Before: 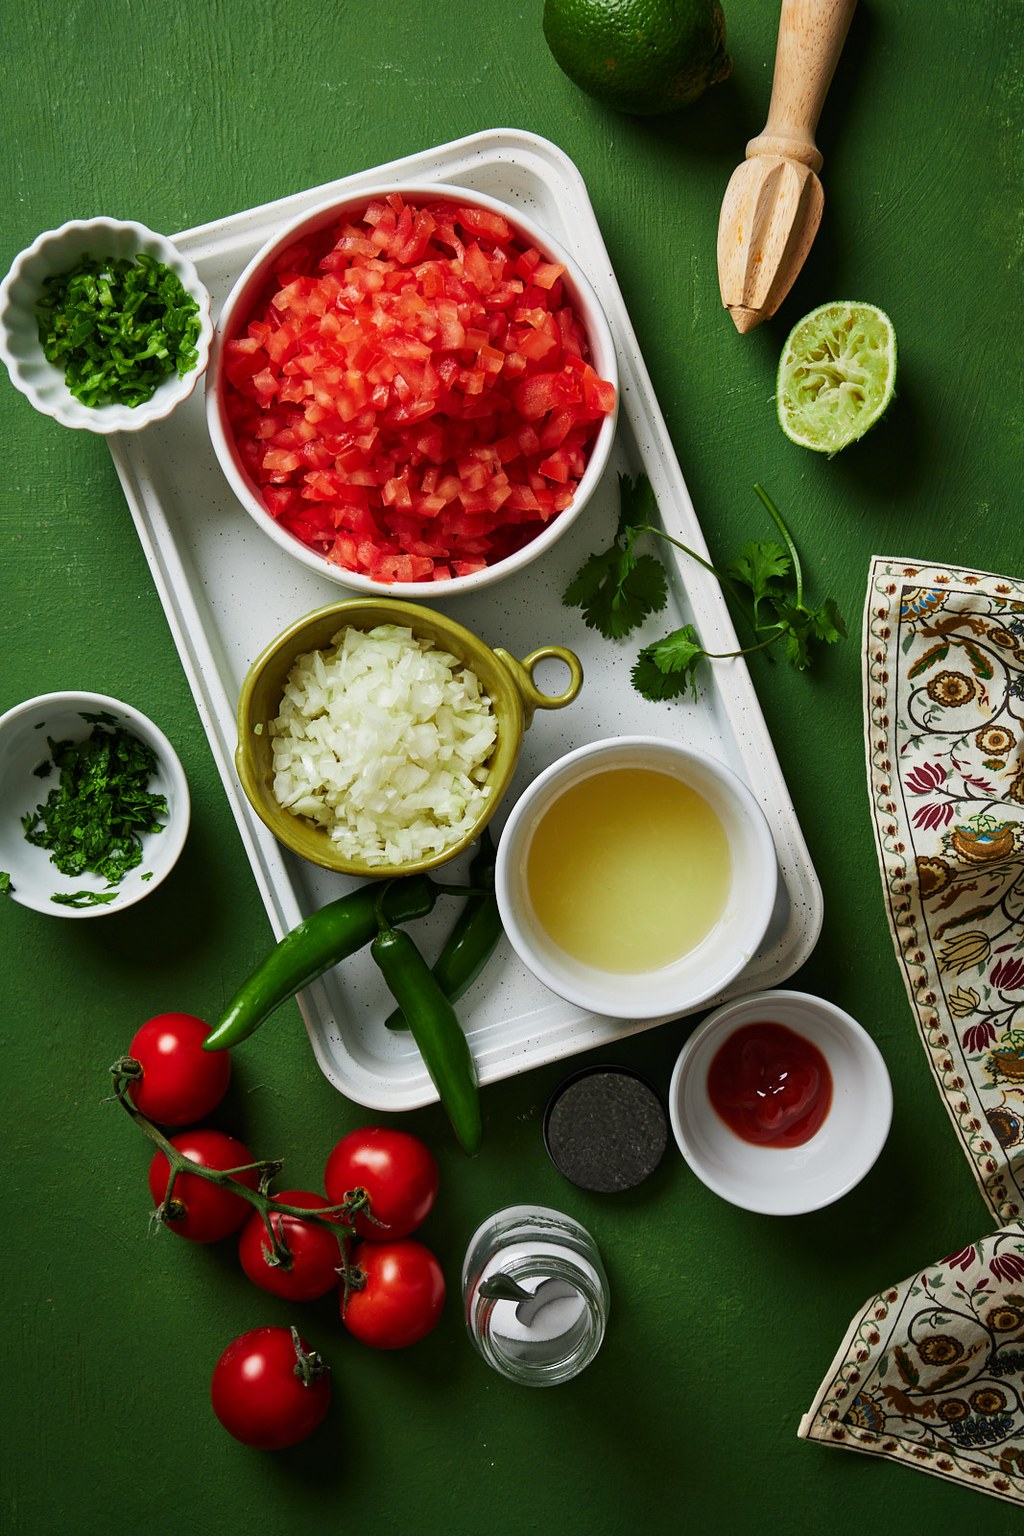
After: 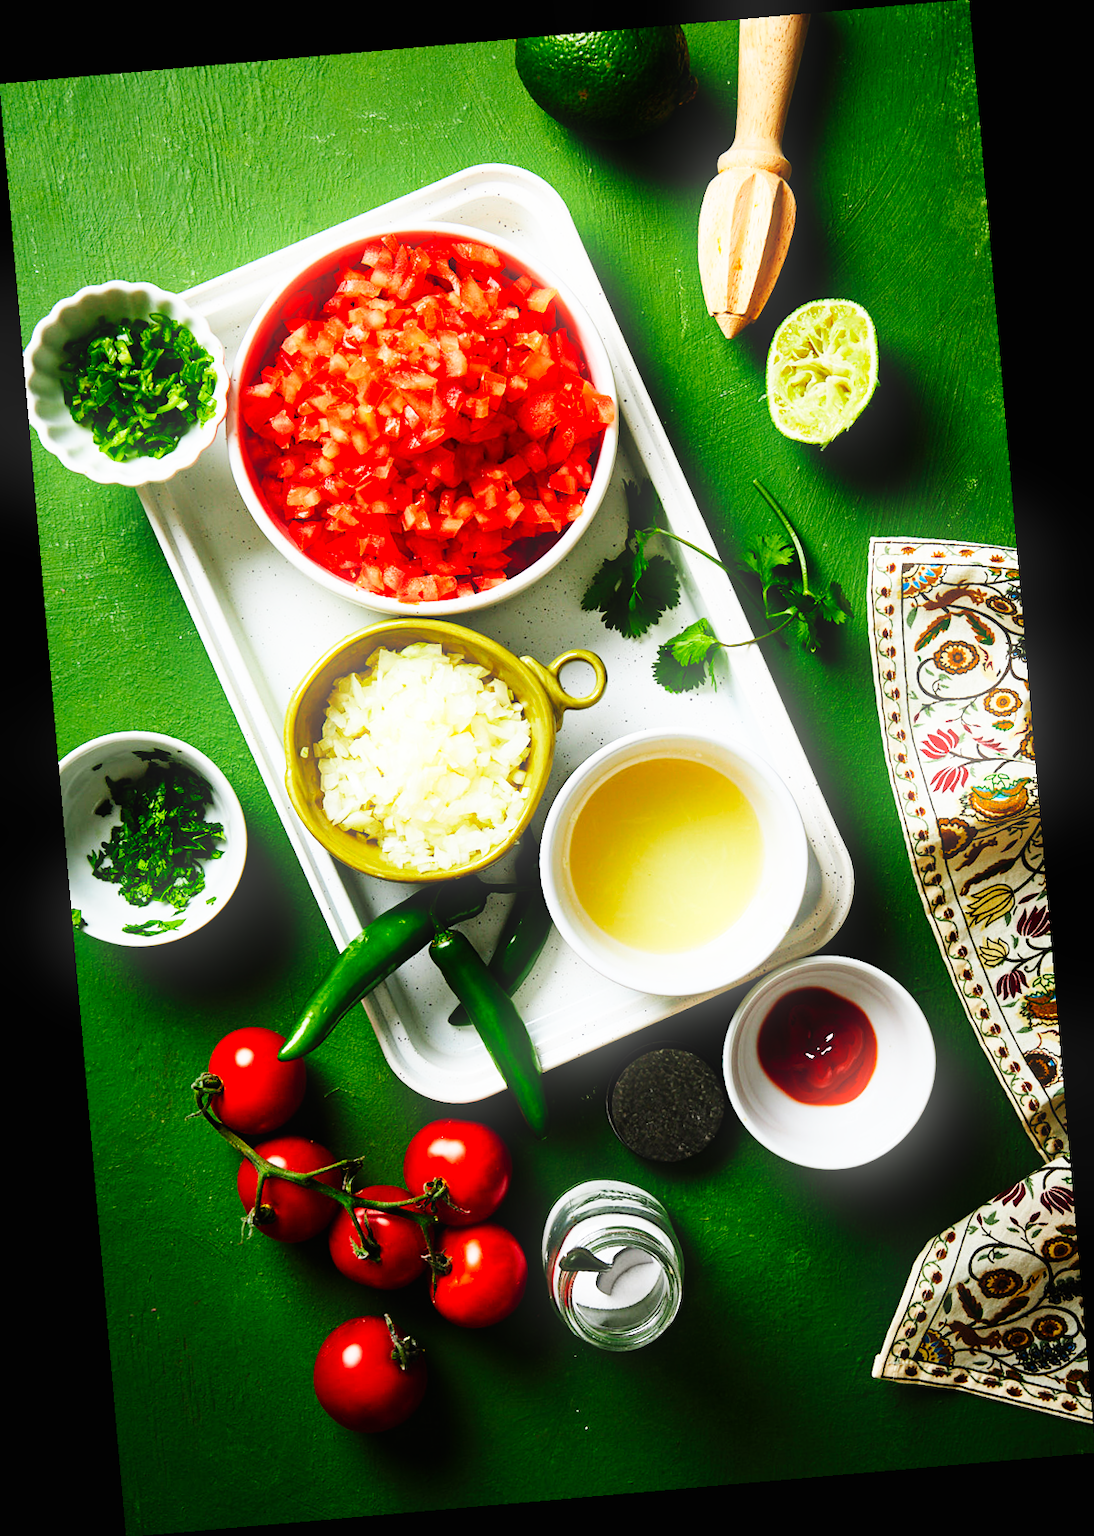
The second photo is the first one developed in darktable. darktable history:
base curve: curves: ch0 [(0, 0) (0, 0) (0.002, 0.001) (0.008, 0.003) (0.019, 0.011) (0.037, 0.037) (0.064, 0.11) (0.102, 0.232) (0.152, 0.379) (0.216, 0.524) (0.296, 0.665) (0.394, 0.789) (0.512, 0.881) (0.651, 0.945) (0.813, 0.986) (1, 1)], preserve colors none
bloom: size 9%, threshold 100%, strength 7%
rotate and perspective: rotation -4.98°, automatic cropping off
